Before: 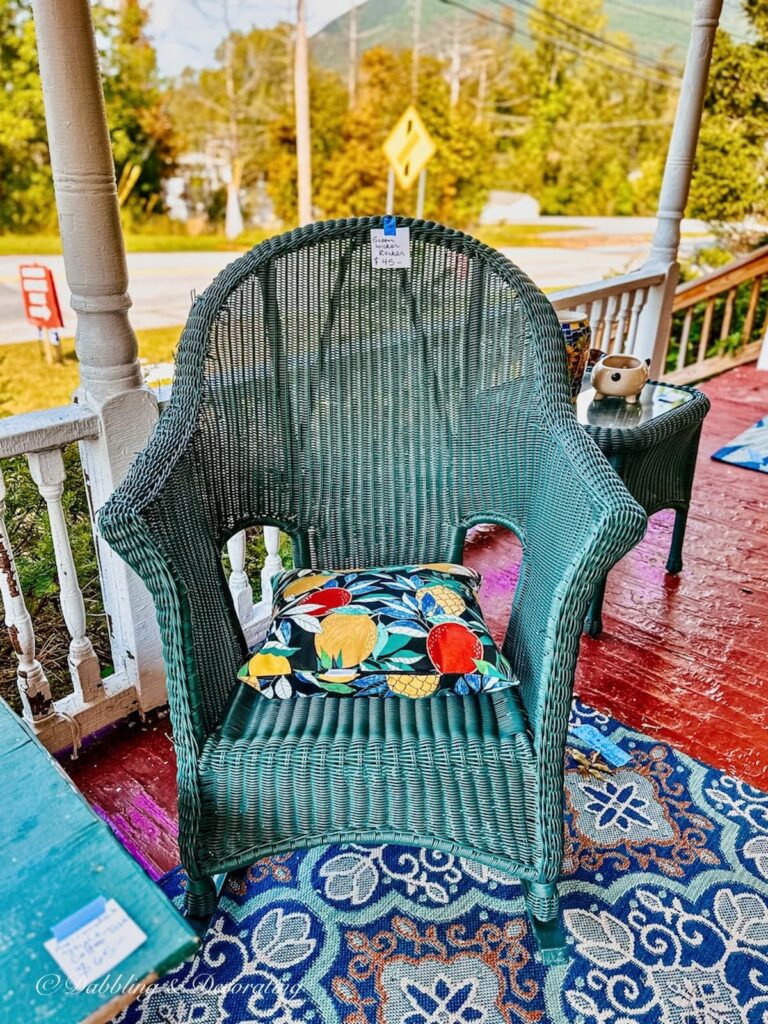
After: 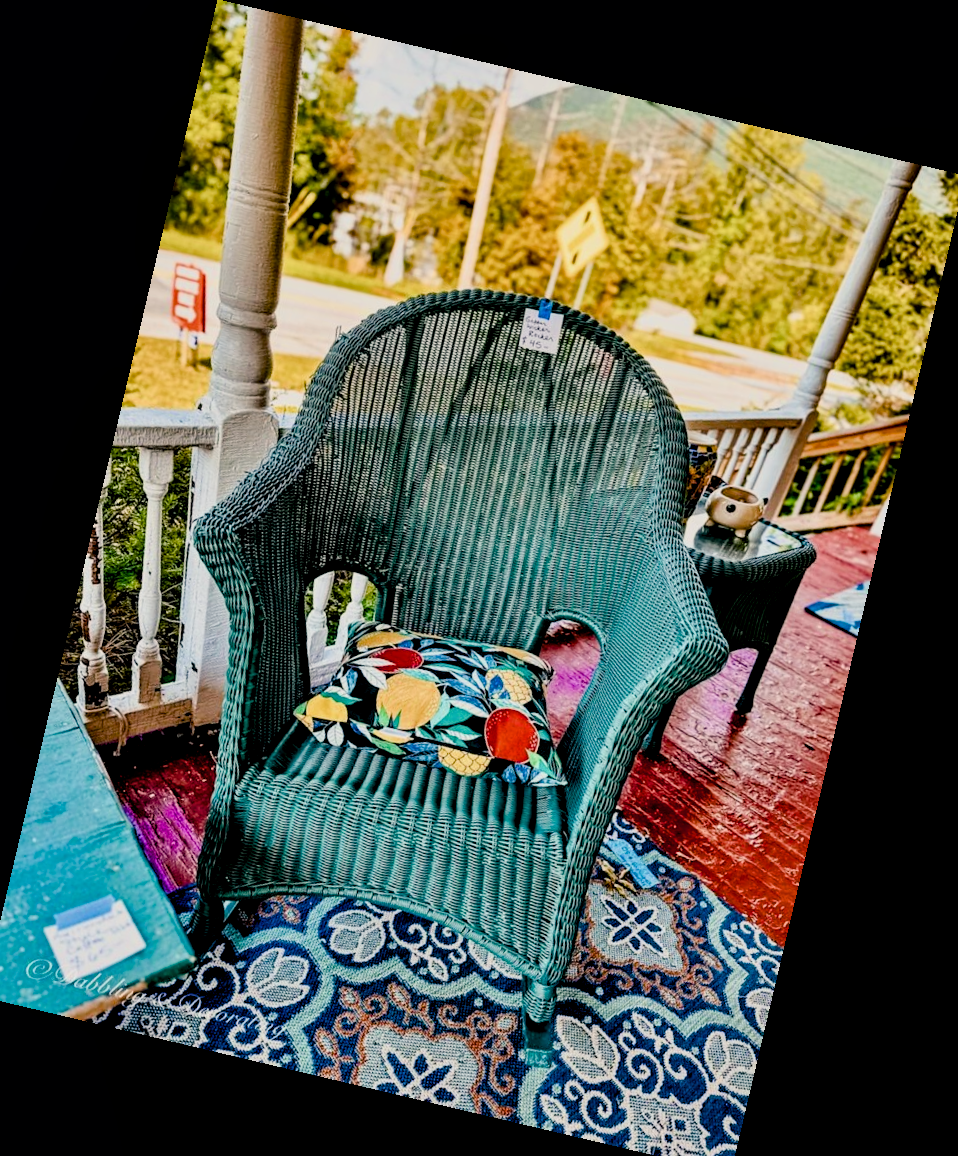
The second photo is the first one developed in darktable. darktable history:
color balance rgb: shadows lift › chroma 2.79%, shadows lift › hue 190.66°, power › hue 171.85°, highlights gain › chroma 2.16%, highlights gain › hue 75.26°, global offset › luminance -0.51%, perceptual saturation grading › highlights -33.8%, perceptual saturation grading › mid-tones 14.98%, perceptual saturation grading › shadows 48.43%, perceptual brilliance grading › highlights 15.68%, perceptual brilliance grading › mid-tones 6.62%, perceptual brilliance grading › shadows -14.98%, global vibrance 11.32%, contrast 5.05%
exposure: black level correction 0.009, exposure -0.159 EV, compensate highlight preservation false
rotate and perspective: rotation 13.27°, automatic cropping off
local contrast: highlights 100%, shadows 100%, detail 120%, midtone range 0.2
filmic rgb: black relative exposure -7.65 EV, white relative exposure 4.56 EV, hardness 3.61, color science v6 (2022)
crop and rotate: left 1.774%, right 0.633%, bottom 1.28%
